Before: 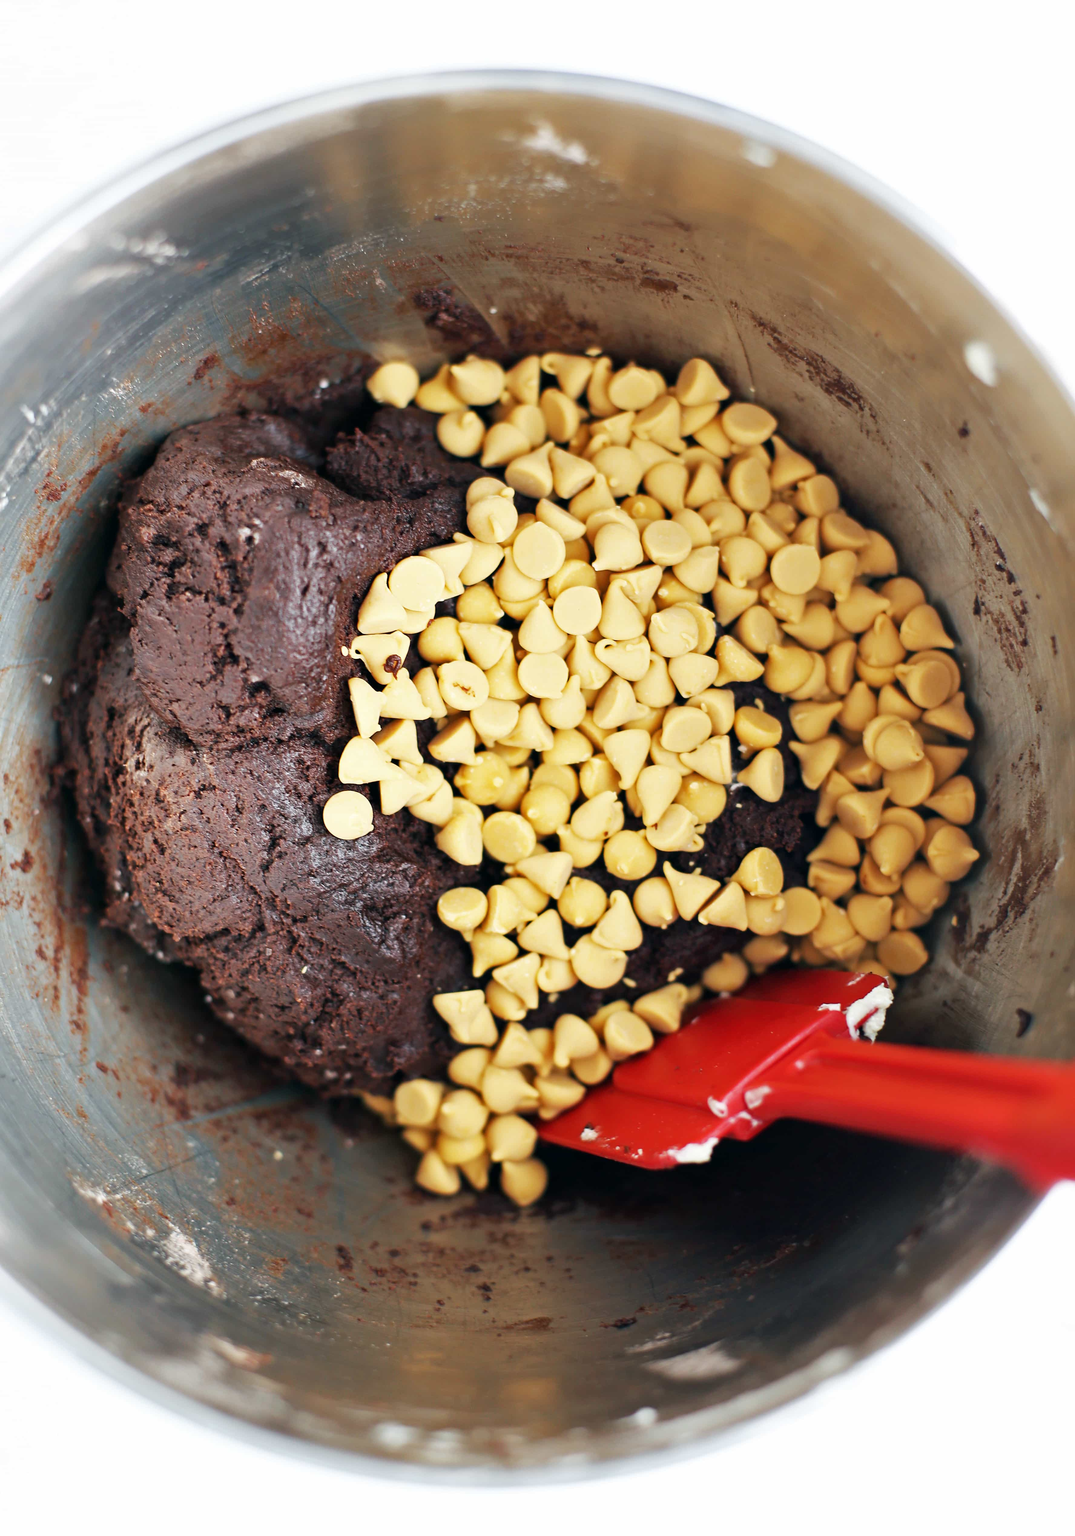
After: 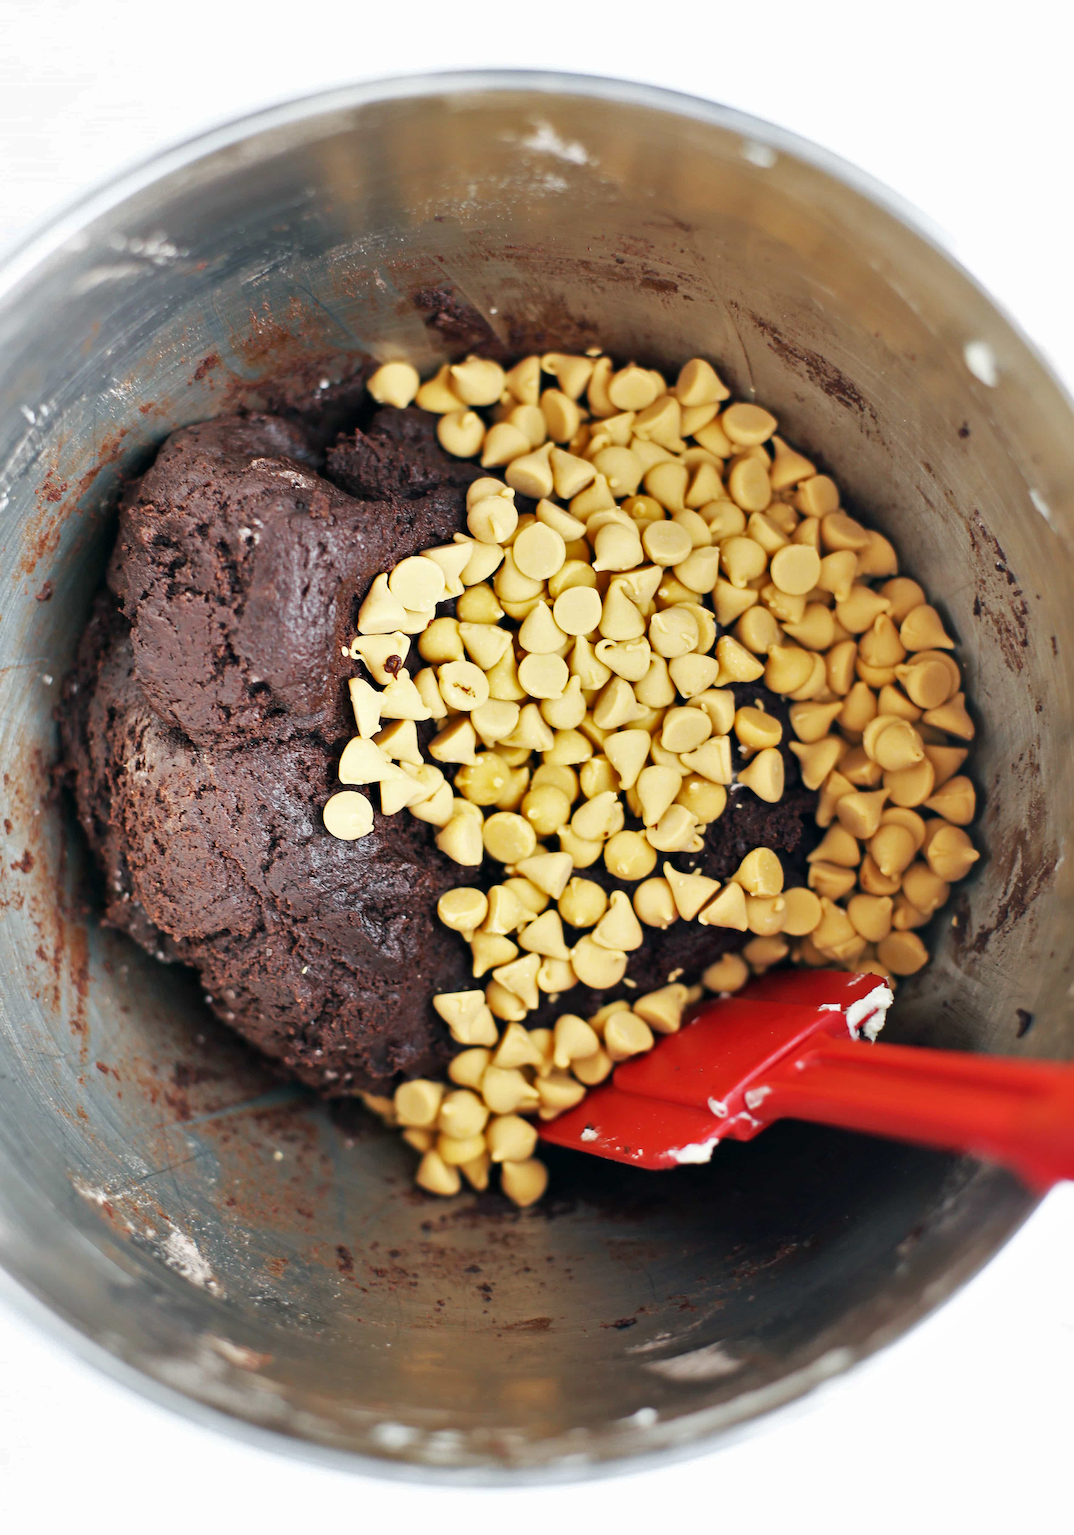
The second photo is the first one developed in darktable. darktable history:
shadows and highlights: shadows 24.8, highlights -48.16, soften with gaussian
